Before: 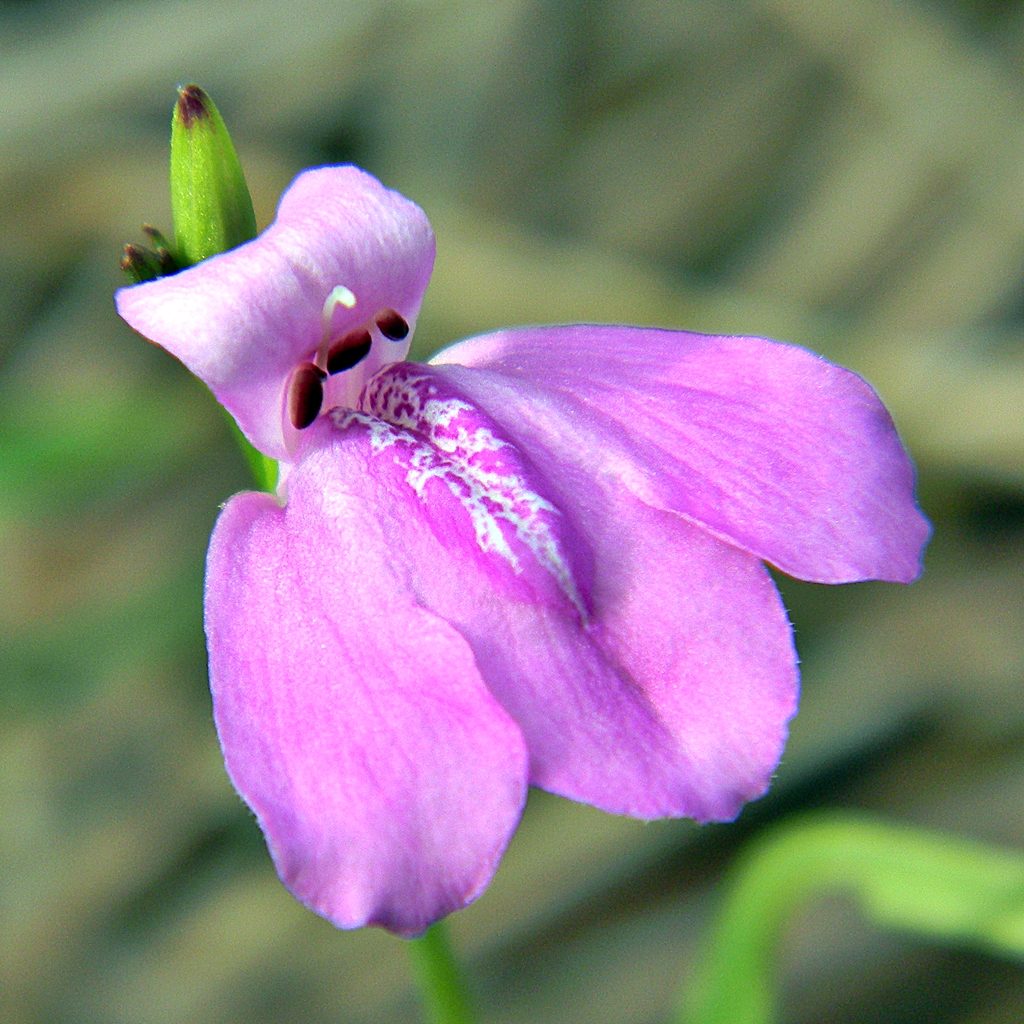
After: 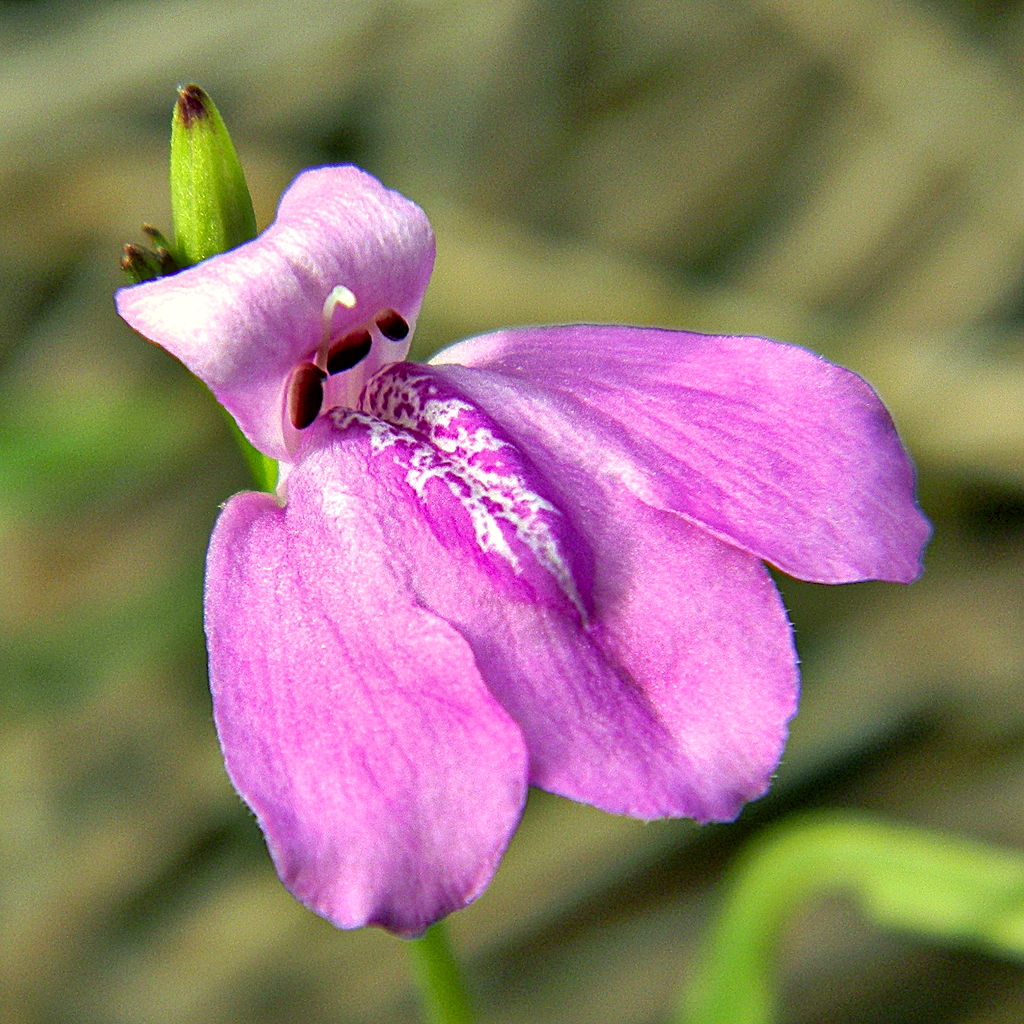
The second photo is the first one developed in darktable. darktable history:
local contrast: on, module defaults
haze removal: compatibility mode true, adaptive false
color correction: highlights a* 6.71, highlights b* 8.18, shadows a* 5.34, shadows b* 7.28, saturation 0.921
sharpen: amount 0.214
shadows and highlights: radius 116.57, shadows 41.9, highlights -61.93, highlights color adjustment 40.5%, soften with gaussian
